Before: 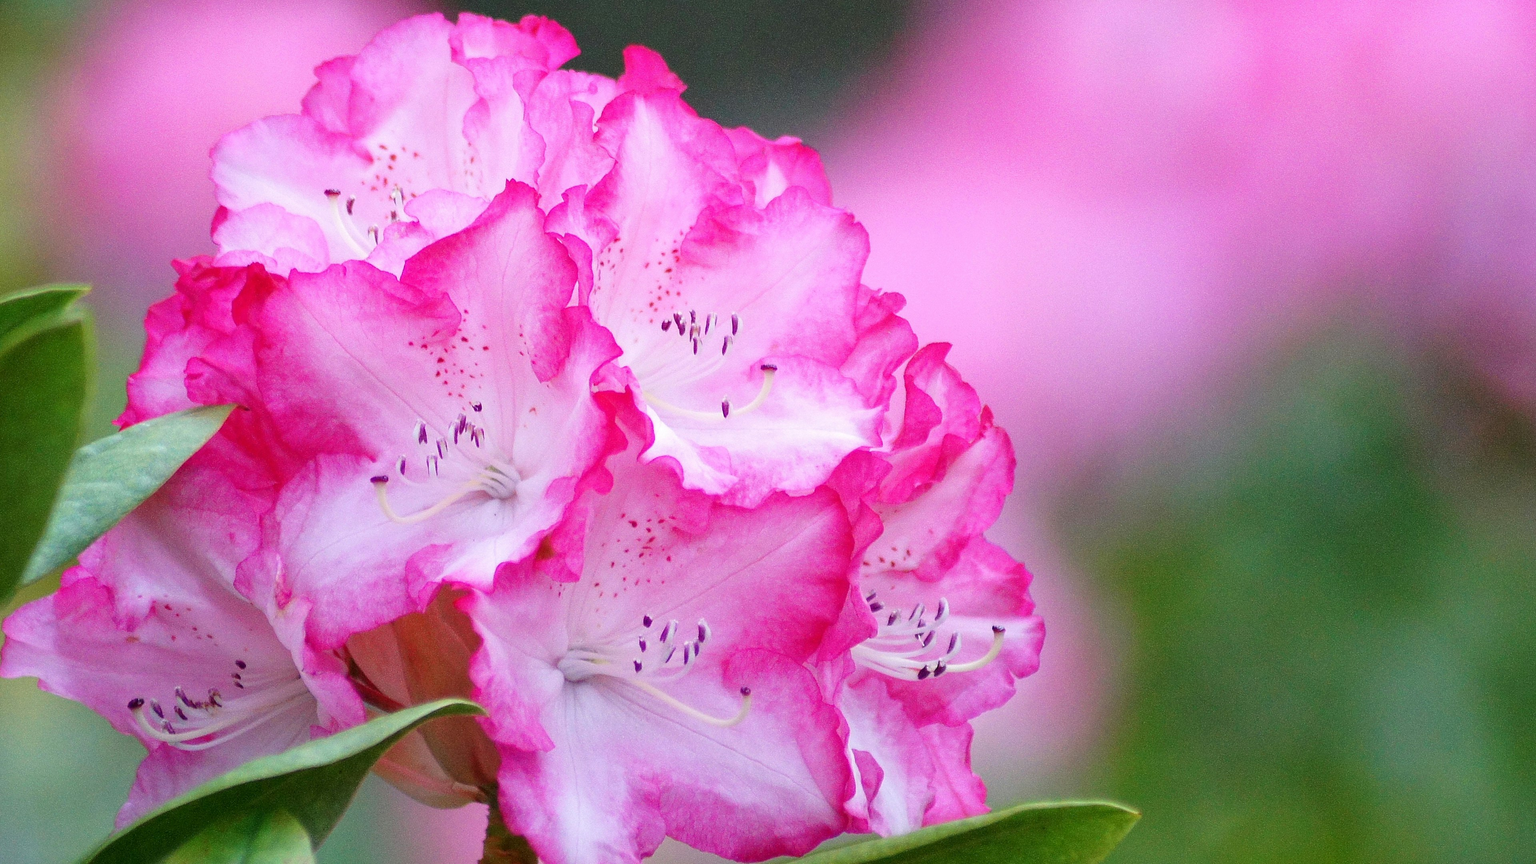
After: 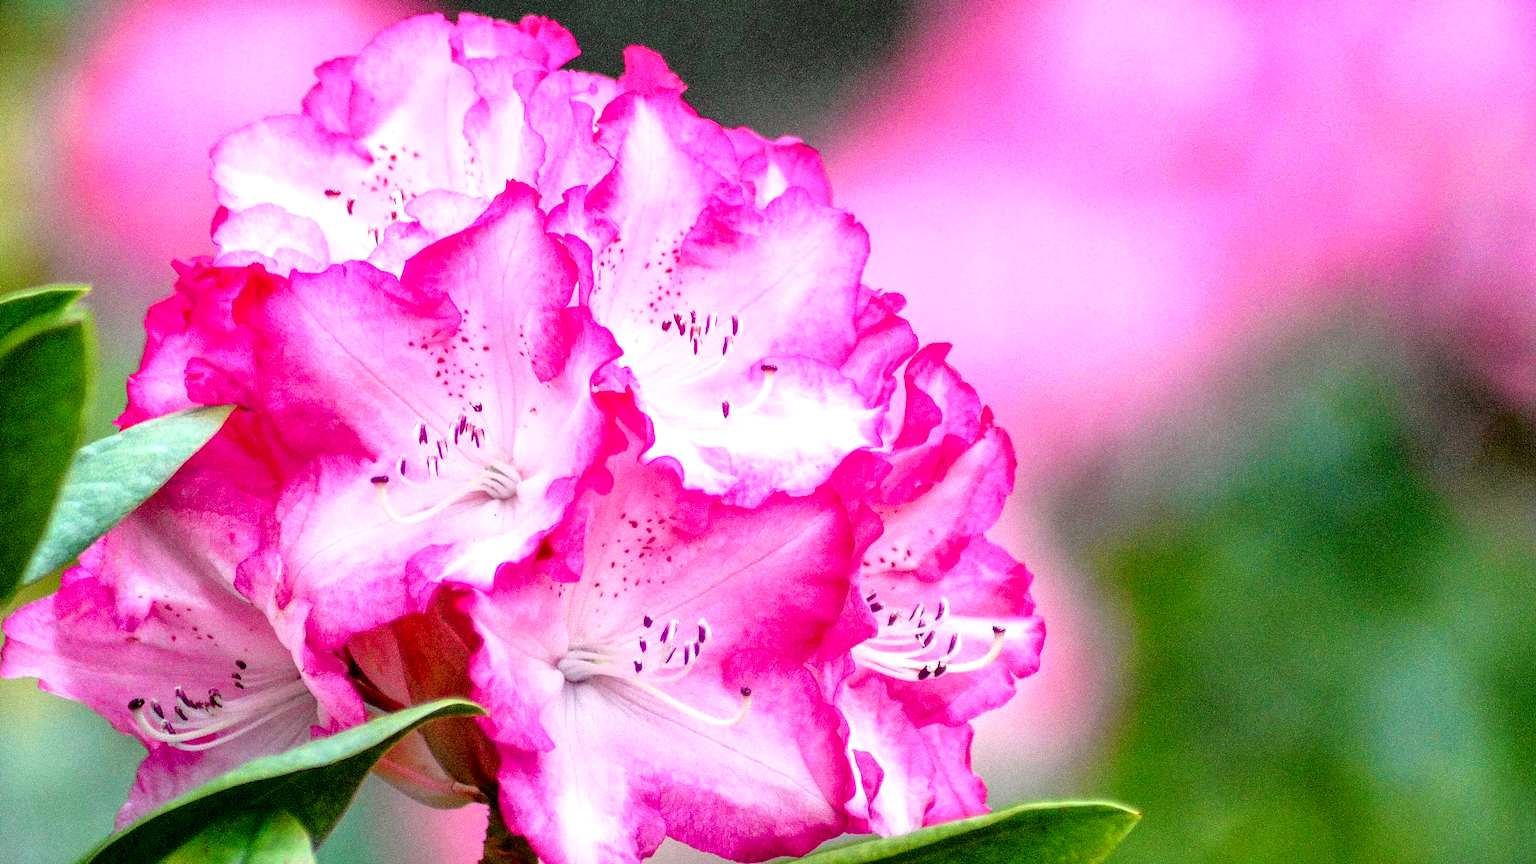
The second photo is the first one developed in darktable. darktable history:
tone curve: curves: ch0 [(0, 0.021) (0.049, 0.044) (0.157, 0.131) (0.359, 0.419) (0.469, 0.544) (0.634, 0.722) (0.839, 0.909) (0.998, 0.978)]; ch1 [(0, 0) (0.437, 0.408) (0.472, 0.47) (0.502, 0.503) (0.527, 0.53) (0.564, 0.573) (0.614, 0.654) (0.669, 0.748) (0.859, 0.899) (1, 1)]; ch2 [(0, 0) (0.33, 0.301) (0.421, 0.443) (0.487, 0.504) (0.502, 0.509) (0.535, 0.537) (0.565, 0.595) (0.608, 0.667) (1, 1)], color space Lab, independent channels, preserve colors none
local contrast: highlights 79%, shadows 56%, detail 175%, midtone range 0.428
